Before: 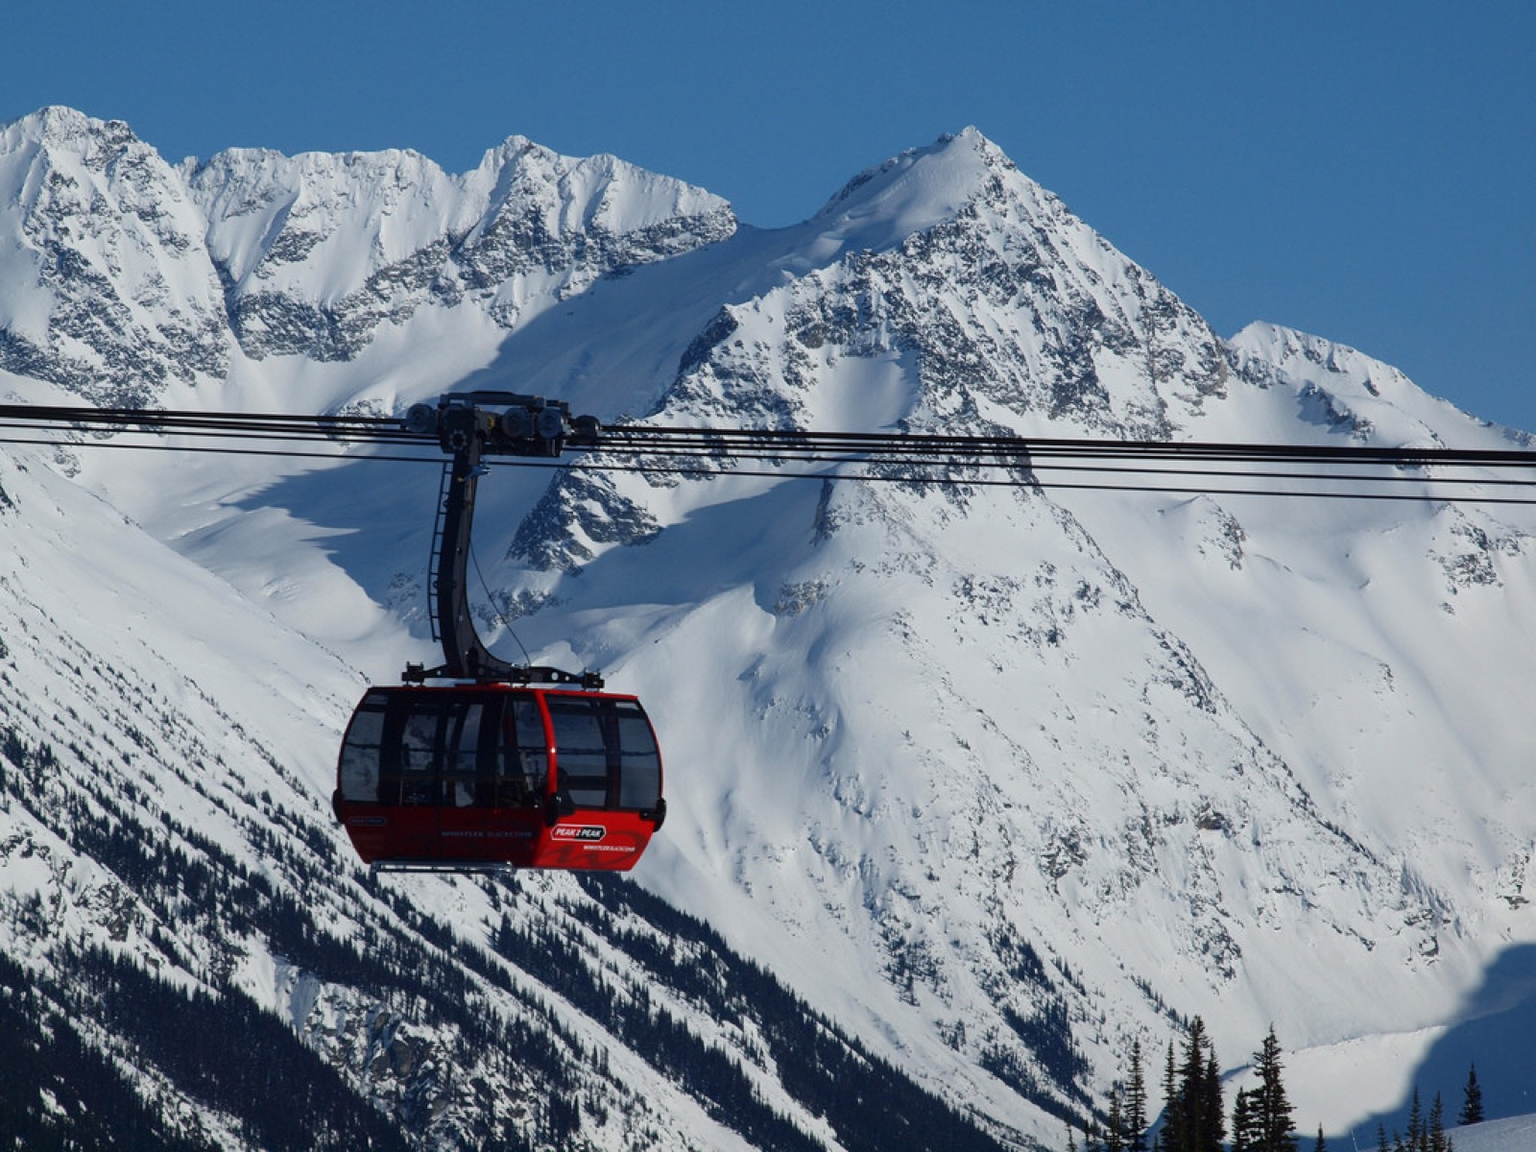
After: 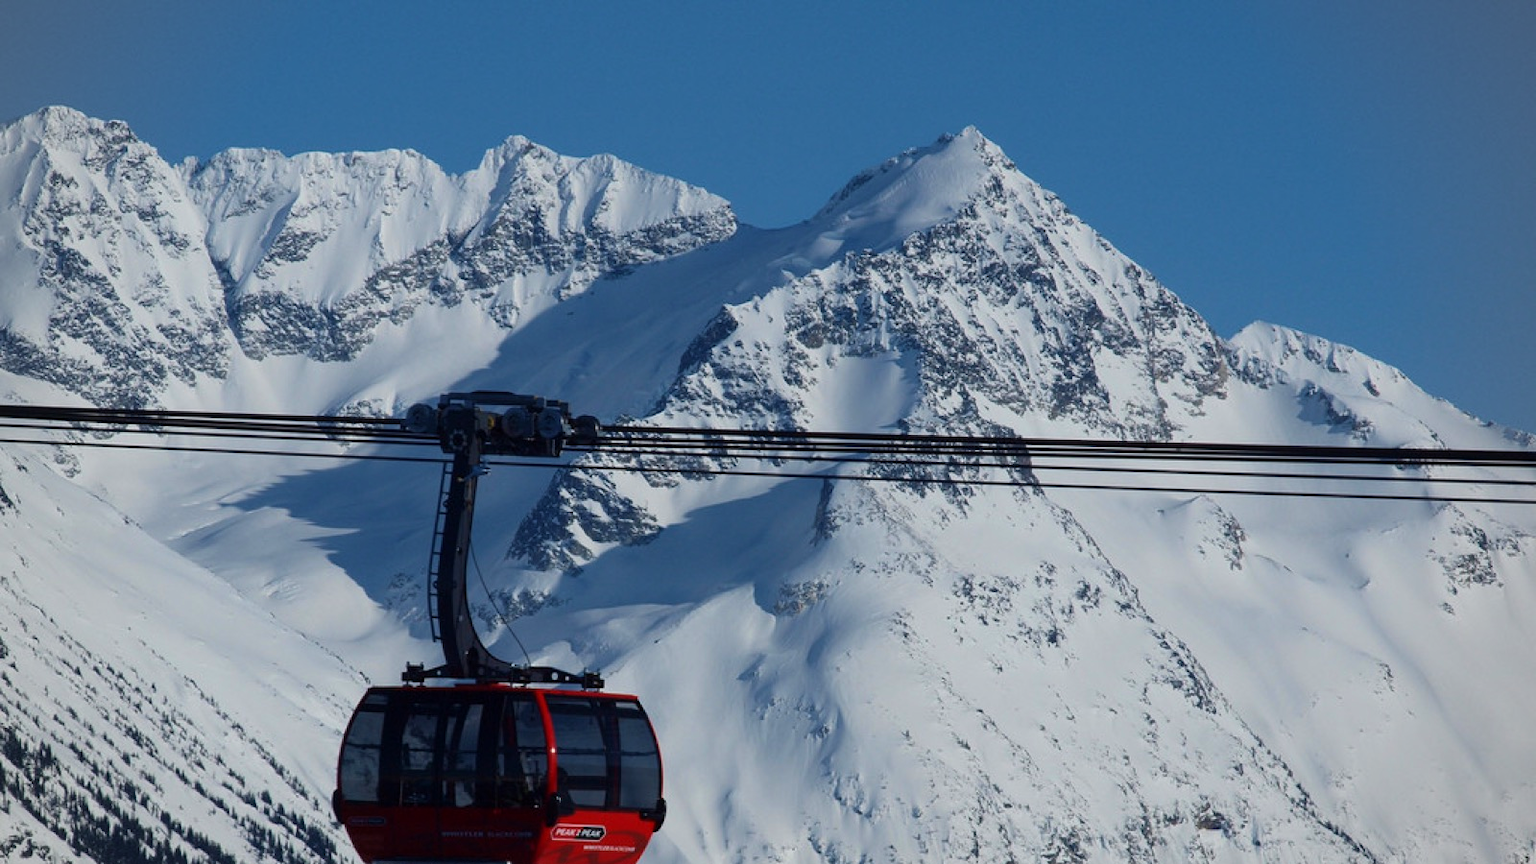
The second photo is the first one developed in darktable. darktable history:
velvia: on, module defaults
crop: bottom 24.967%
exposure: black level correction 0.001, exposure -0.125 EV, compensate exposure bias true, compensate highlight preservation false
vignetting: brightness -0.167
